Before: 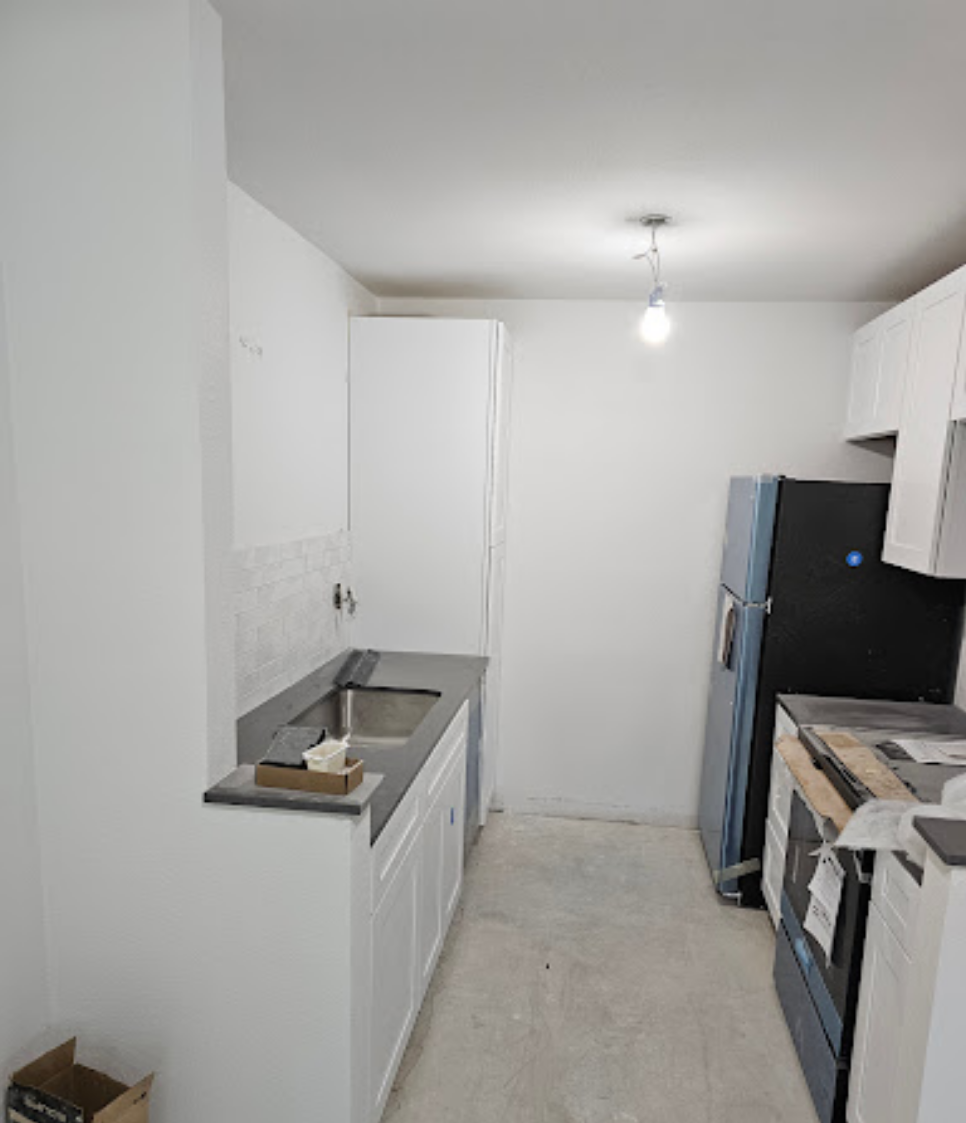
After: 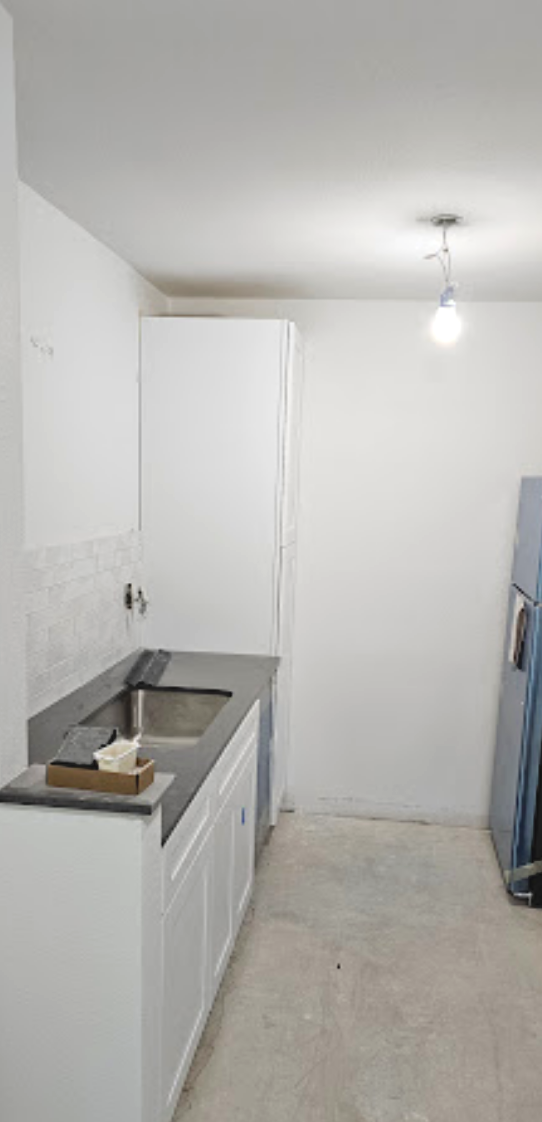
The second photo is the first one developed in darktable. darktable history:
crop: left 21.722%, right 22.16%, bottom 0.012%
tone curve: curves: ch0 [(0, 0) (0.003, 0.004) (0.011, 0.005) (0.025, 0.014) (0.044, 0.037) (0.069, 0.059) (0.1, 0.096) (0.136, 0.116) (0.177, 0.133) (0.224, 0.177) (0.277, 0.255) (0.335, 0.319) (0.399, 0.385) (0.468, 0.457) (0.543, 0.545) (0.623, 0.621) (0.709, 0.705) (0.801, 0.801) (0.898, 0.901) (1, 1)], color space Lab, independent channels, preserve colors none
exposure: black level correction -0.007, exposure 0.072 EV, compensate highlight preservation false
contrast brightness saturation: contrast 0.078, saturation 0.198
